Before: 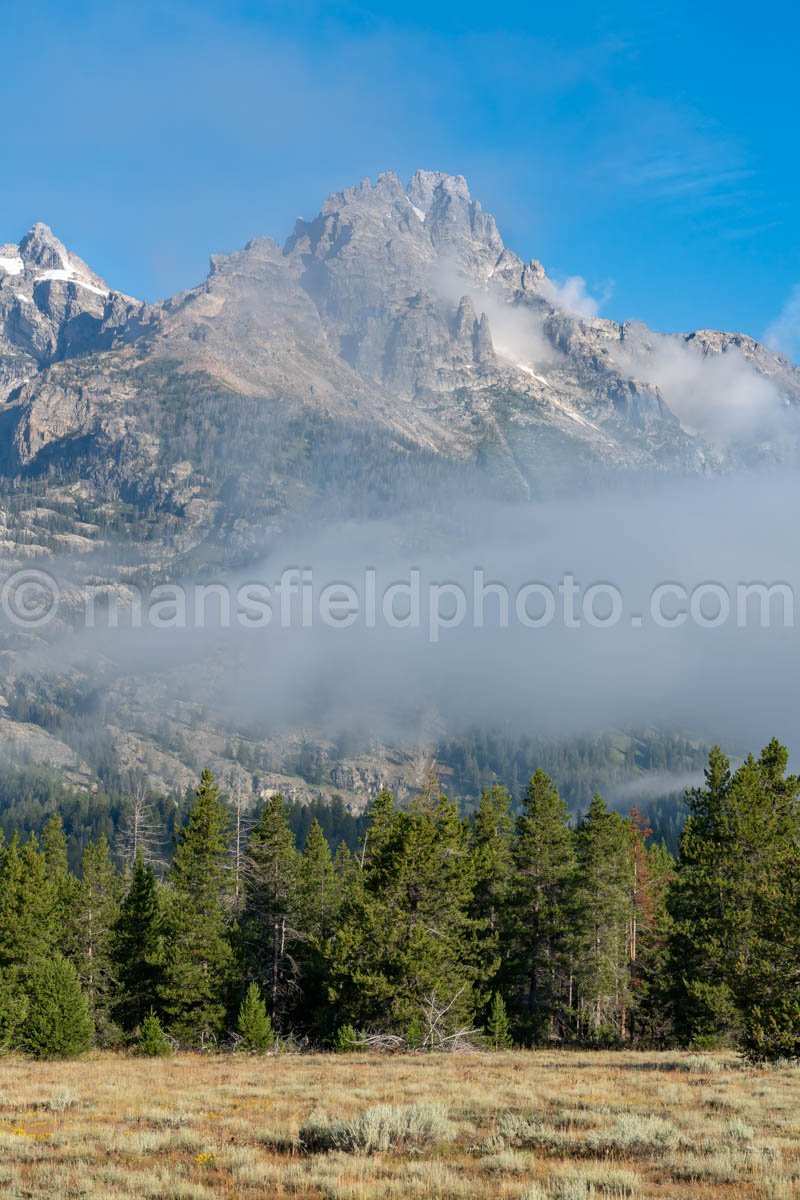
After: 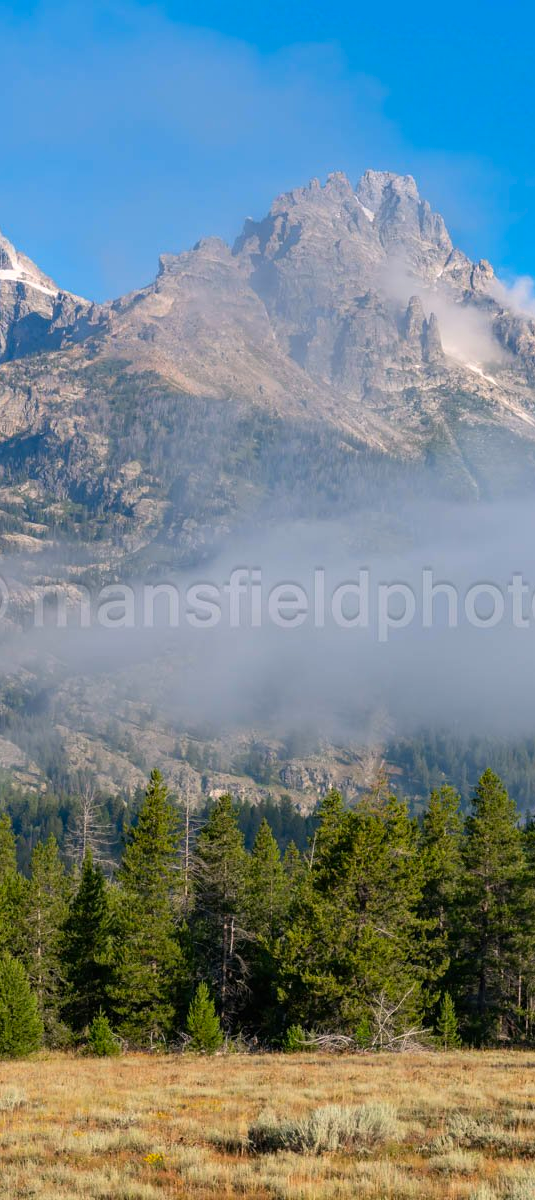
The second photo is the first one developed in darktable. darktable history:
crop and rotate: left 6.481%, right 26.583%
color correction: highlights a* 3.48, highlights b* 2, saturation 1.23
